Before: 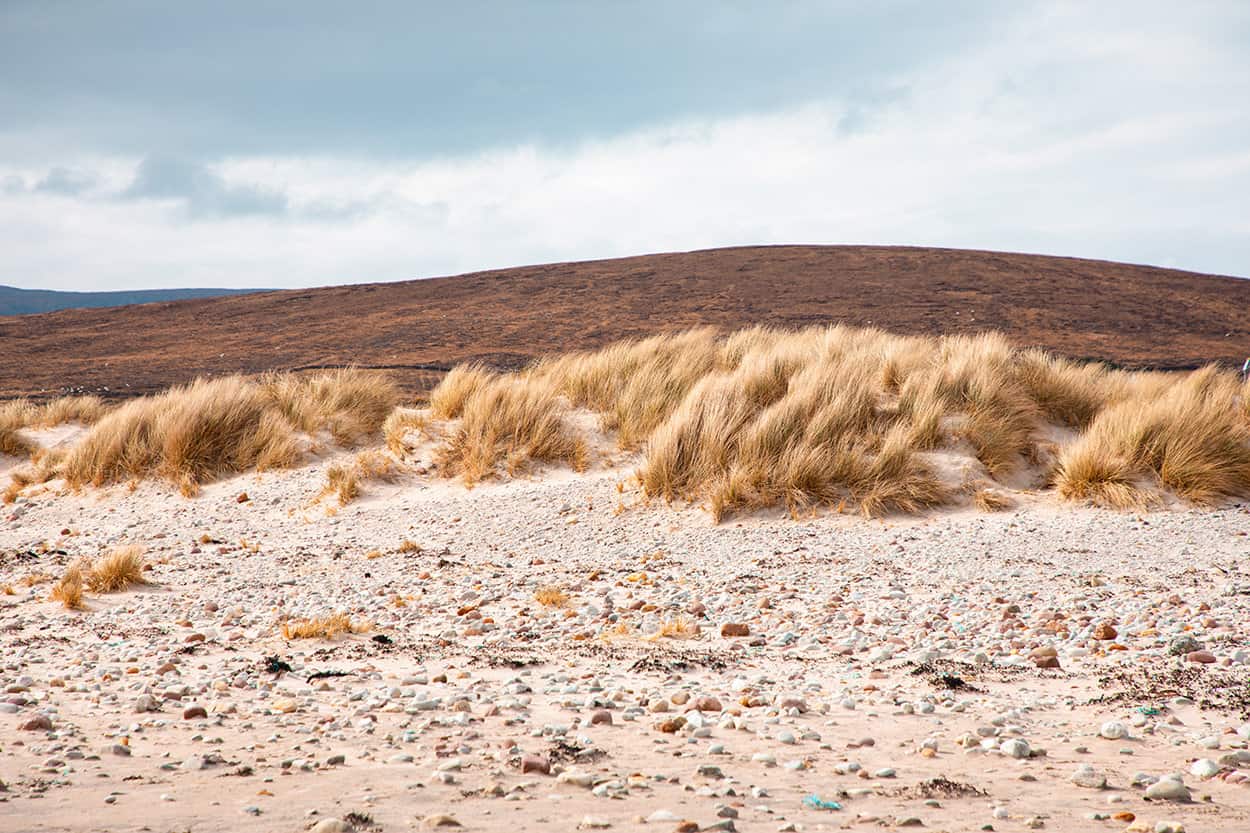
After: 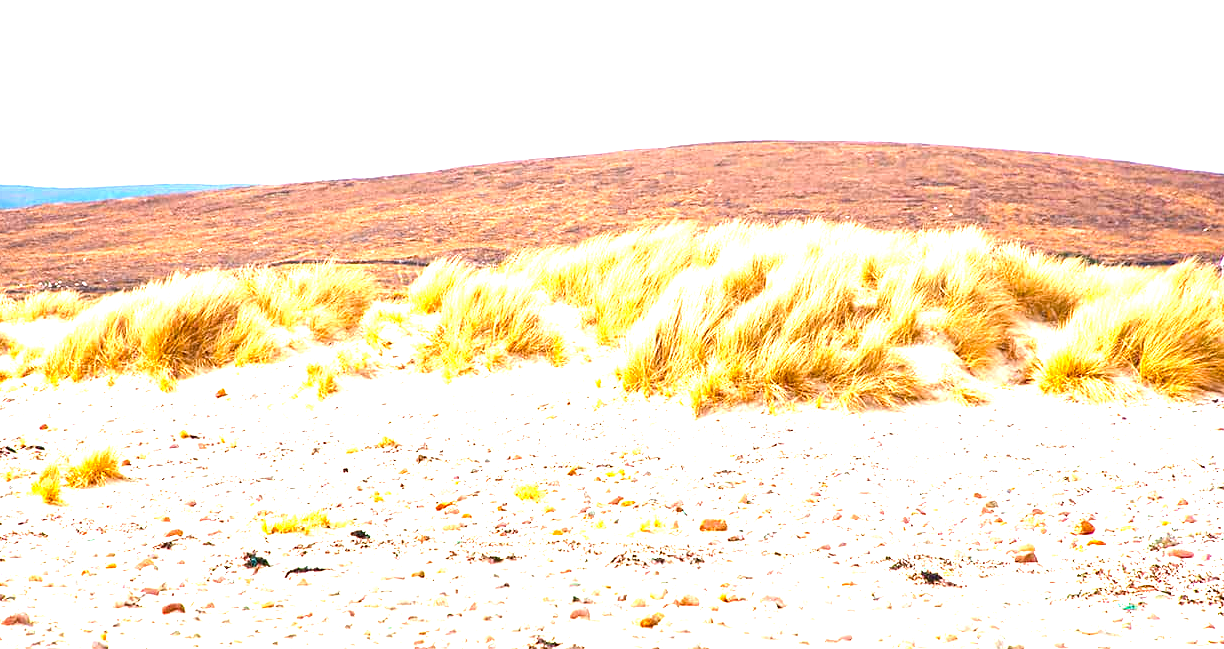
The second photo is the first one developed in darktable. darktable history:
exposure: black level correction 0, exposure 2.138 EV, compensate exposure bias true, compensate highlight preservation false
color balance rgb: perceptual saturation grading › global saturation 25%, global vibrance 20%
crop and rotate: left 1.814%, top 12.818%, right 0.25%, bottom 9.225%
